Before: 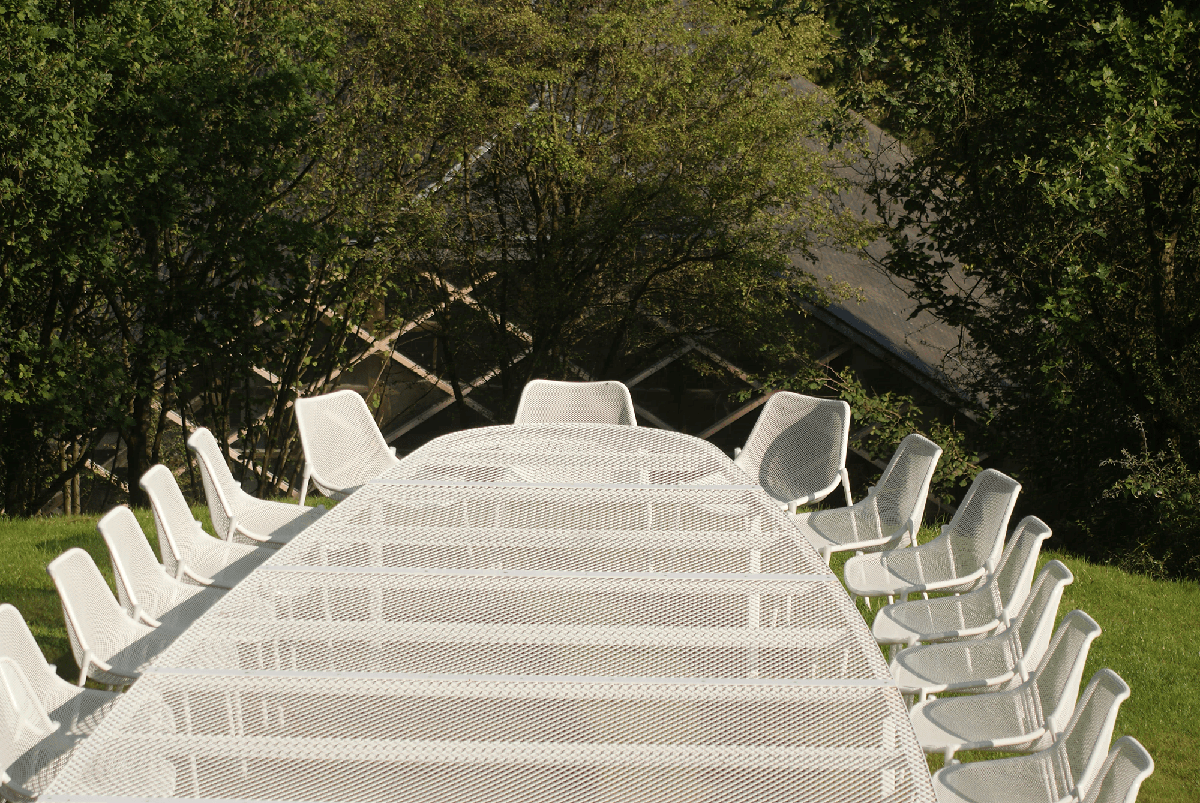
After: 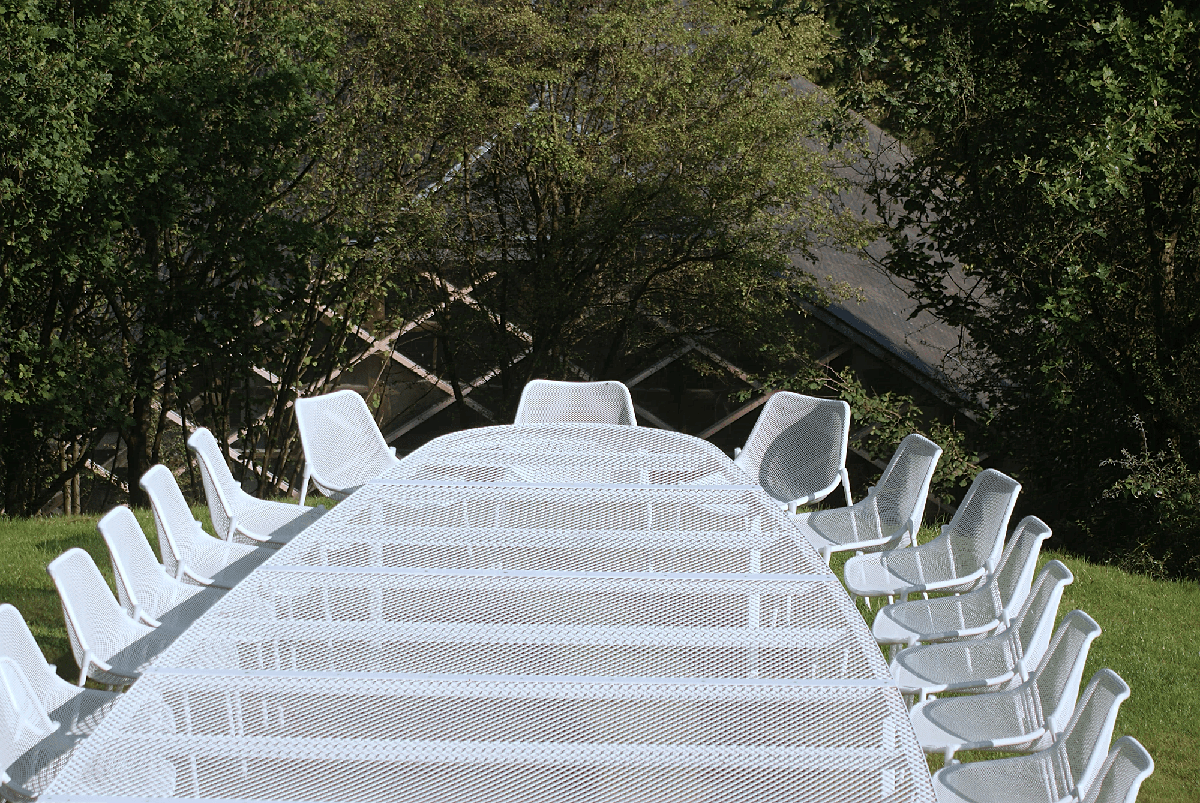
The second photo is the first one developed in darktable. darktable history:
sharpen: radius 1.272, amount 0.305, threshold 0
color correction: highlights a* -2.24, highlights b* -18.1
